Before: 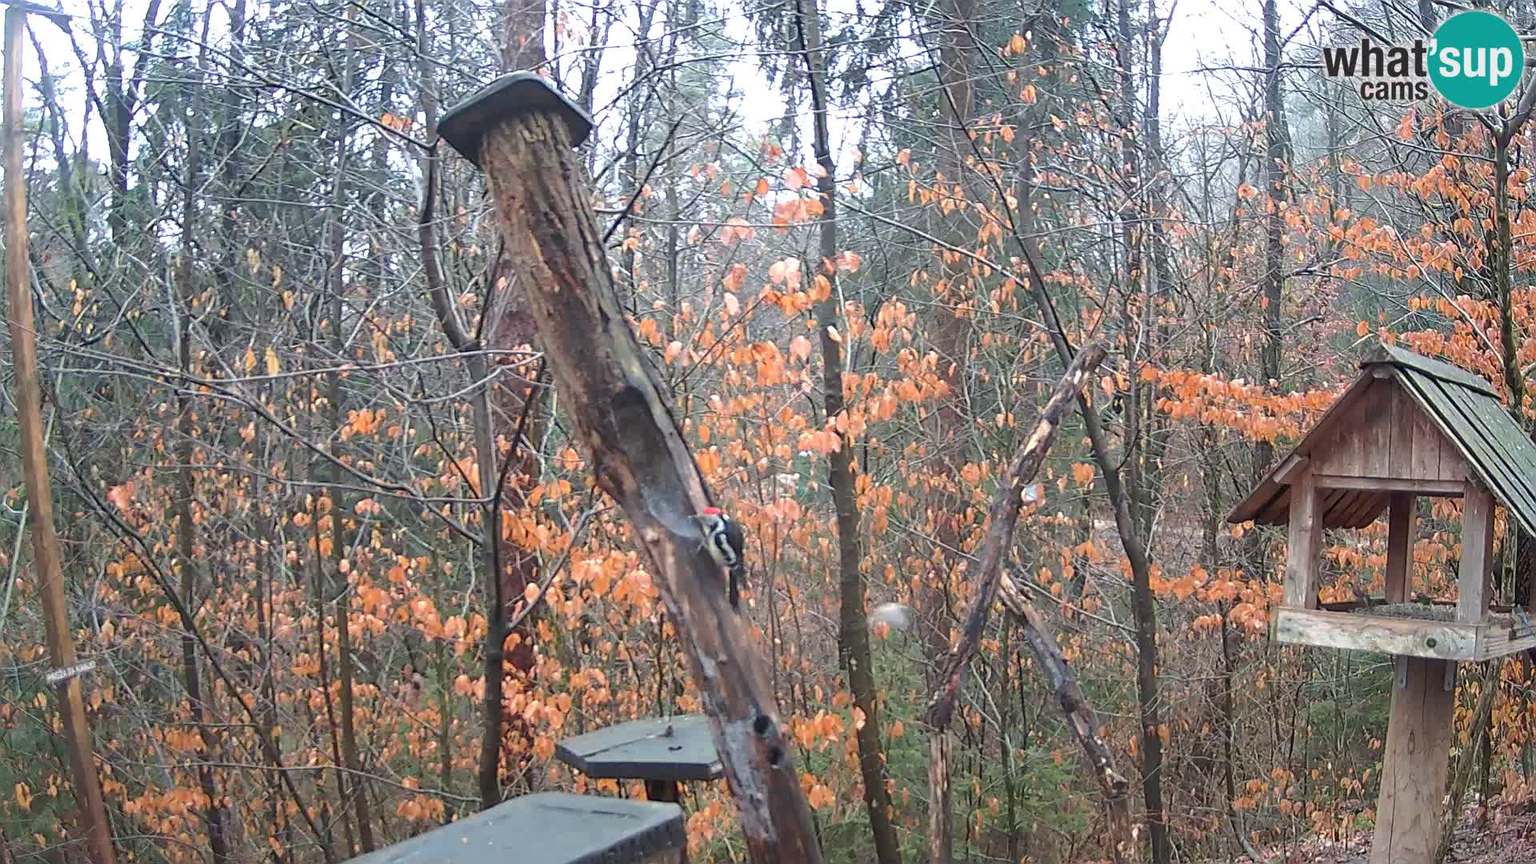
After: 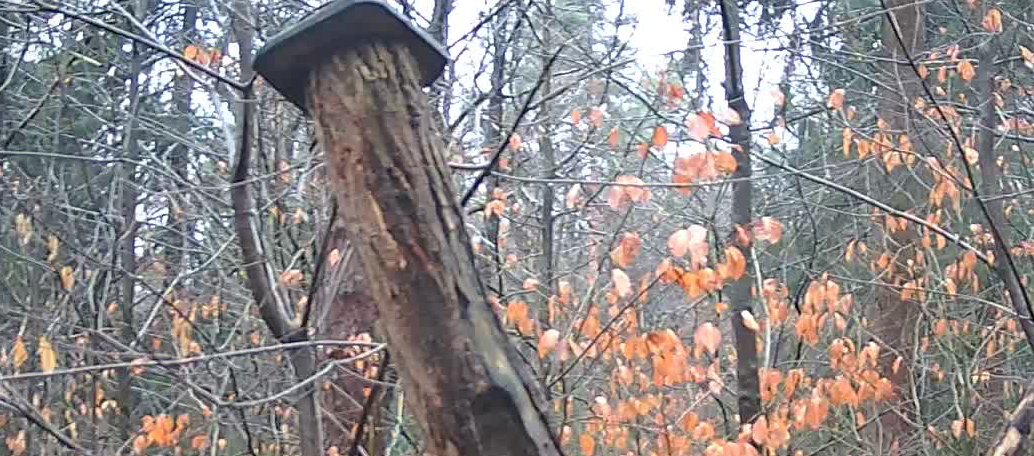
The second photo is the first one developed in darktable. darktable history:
vignetting: fall-off start 100%, brightness -0.282, width/height ratio 1.31
crop: left 15.306%, top 9.065%, right 30.789%, bottom 48.638%
